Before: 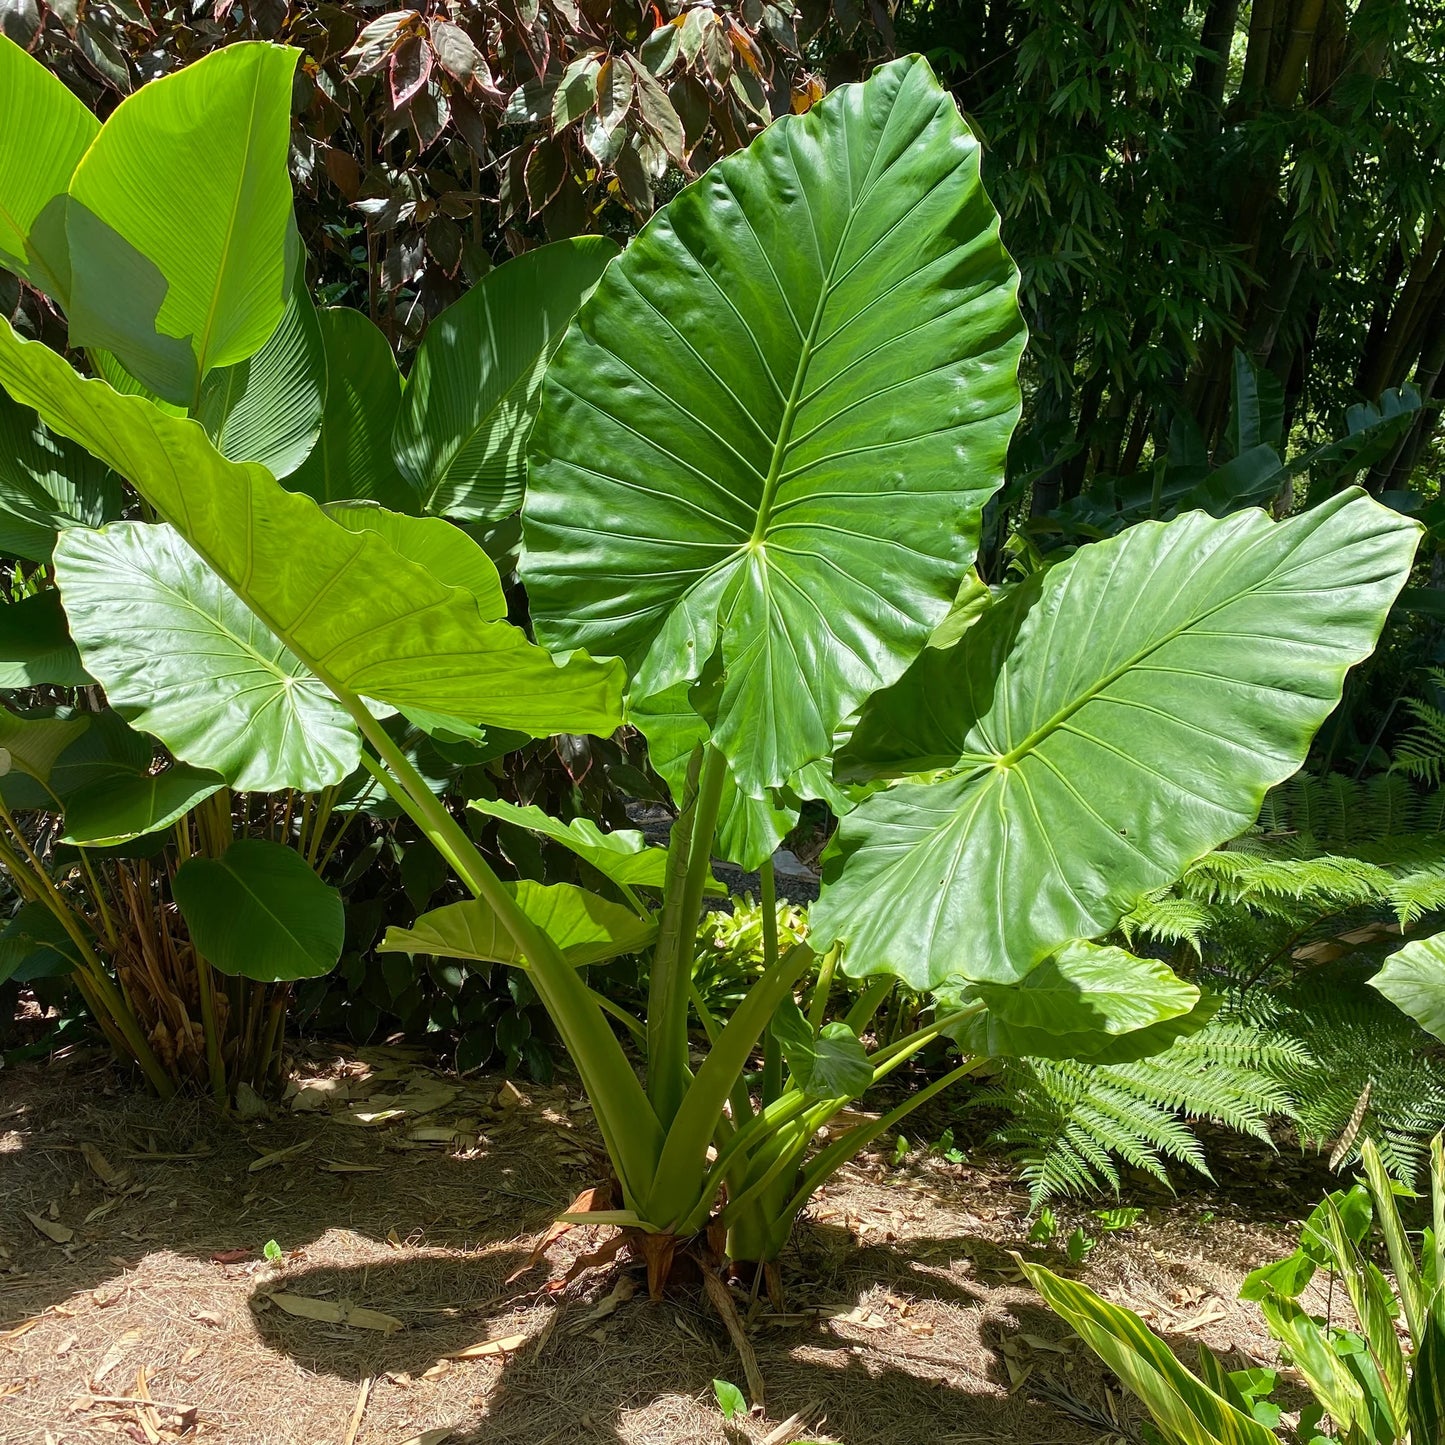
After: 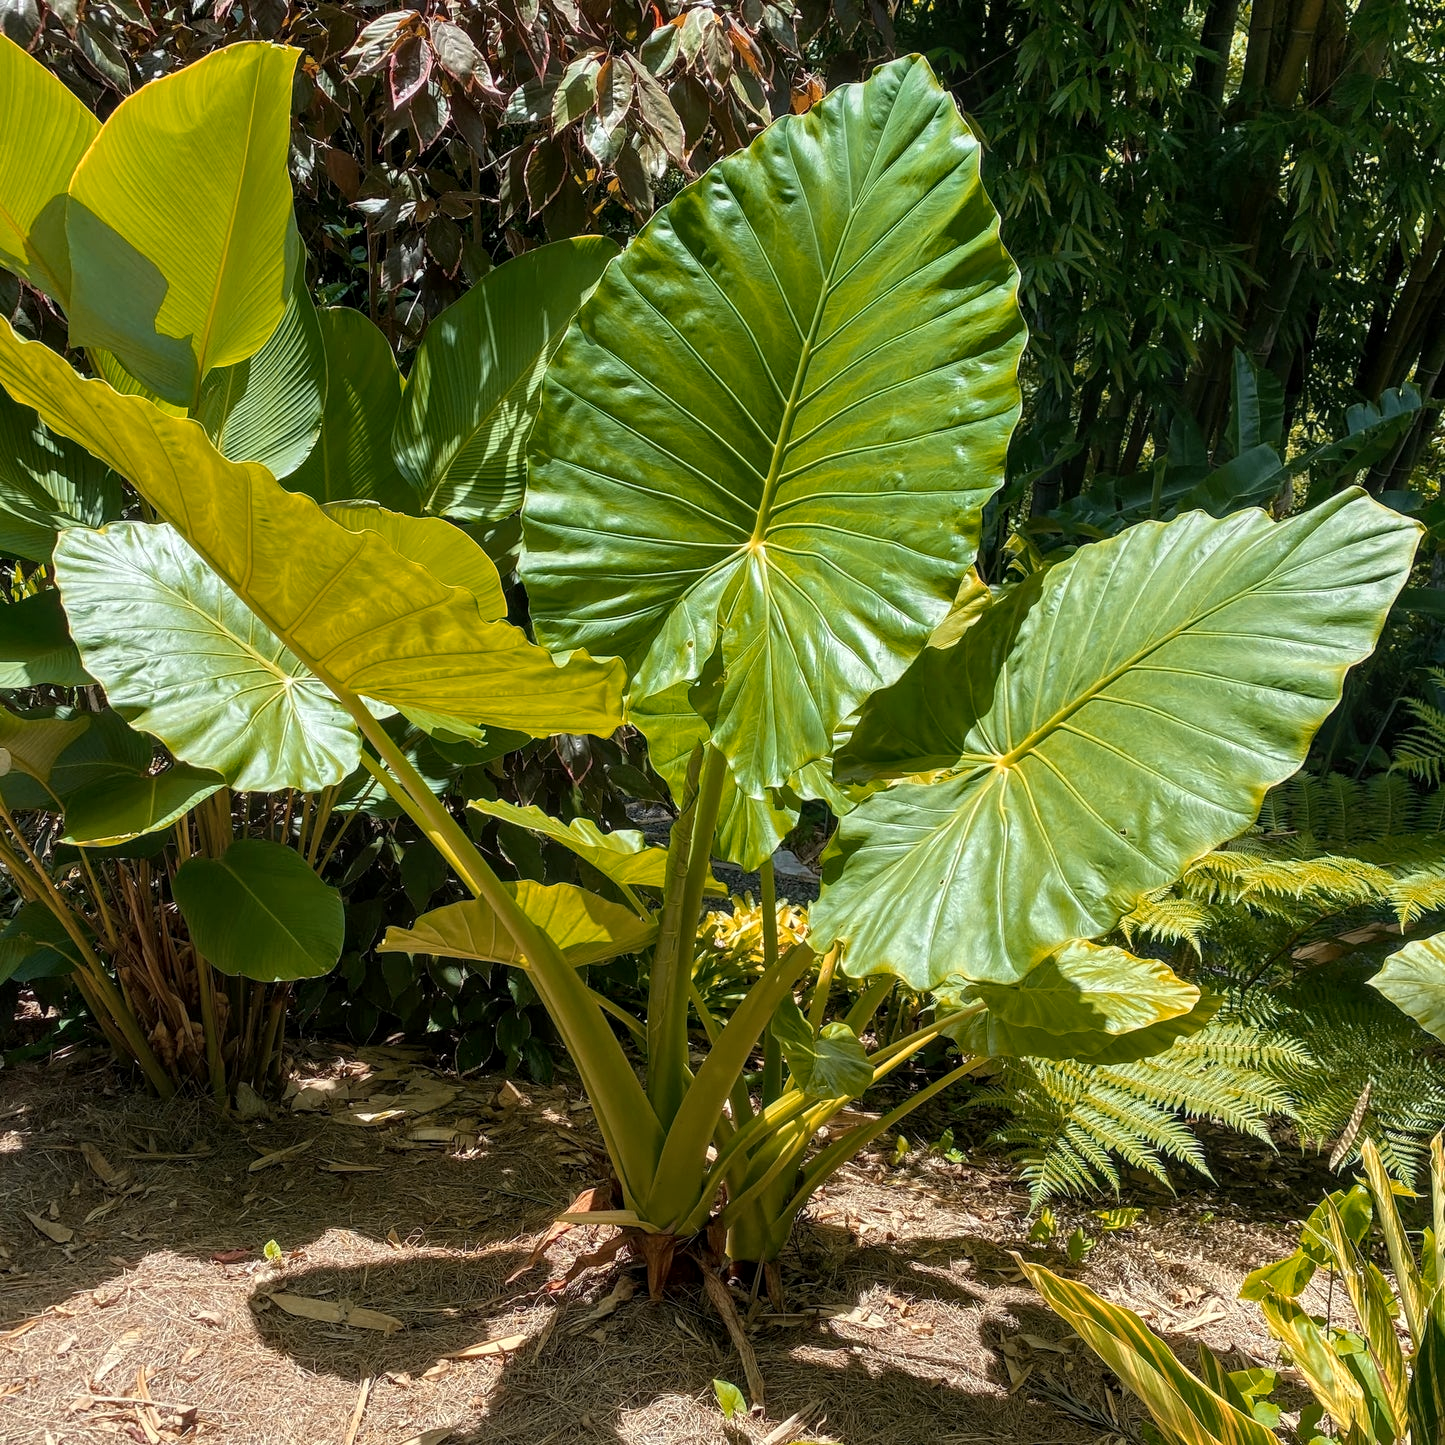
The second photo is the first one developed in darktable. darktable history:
local contrast: on, module defaults
color zones: curves: ch2 [(0, 0.5) (0.143, 0.5) (0.286, 0.416) (0.429, 0.5) (0.571, 0.5) (0.714, 0.5) (0.857, 0.5) (1, 0.5)]
